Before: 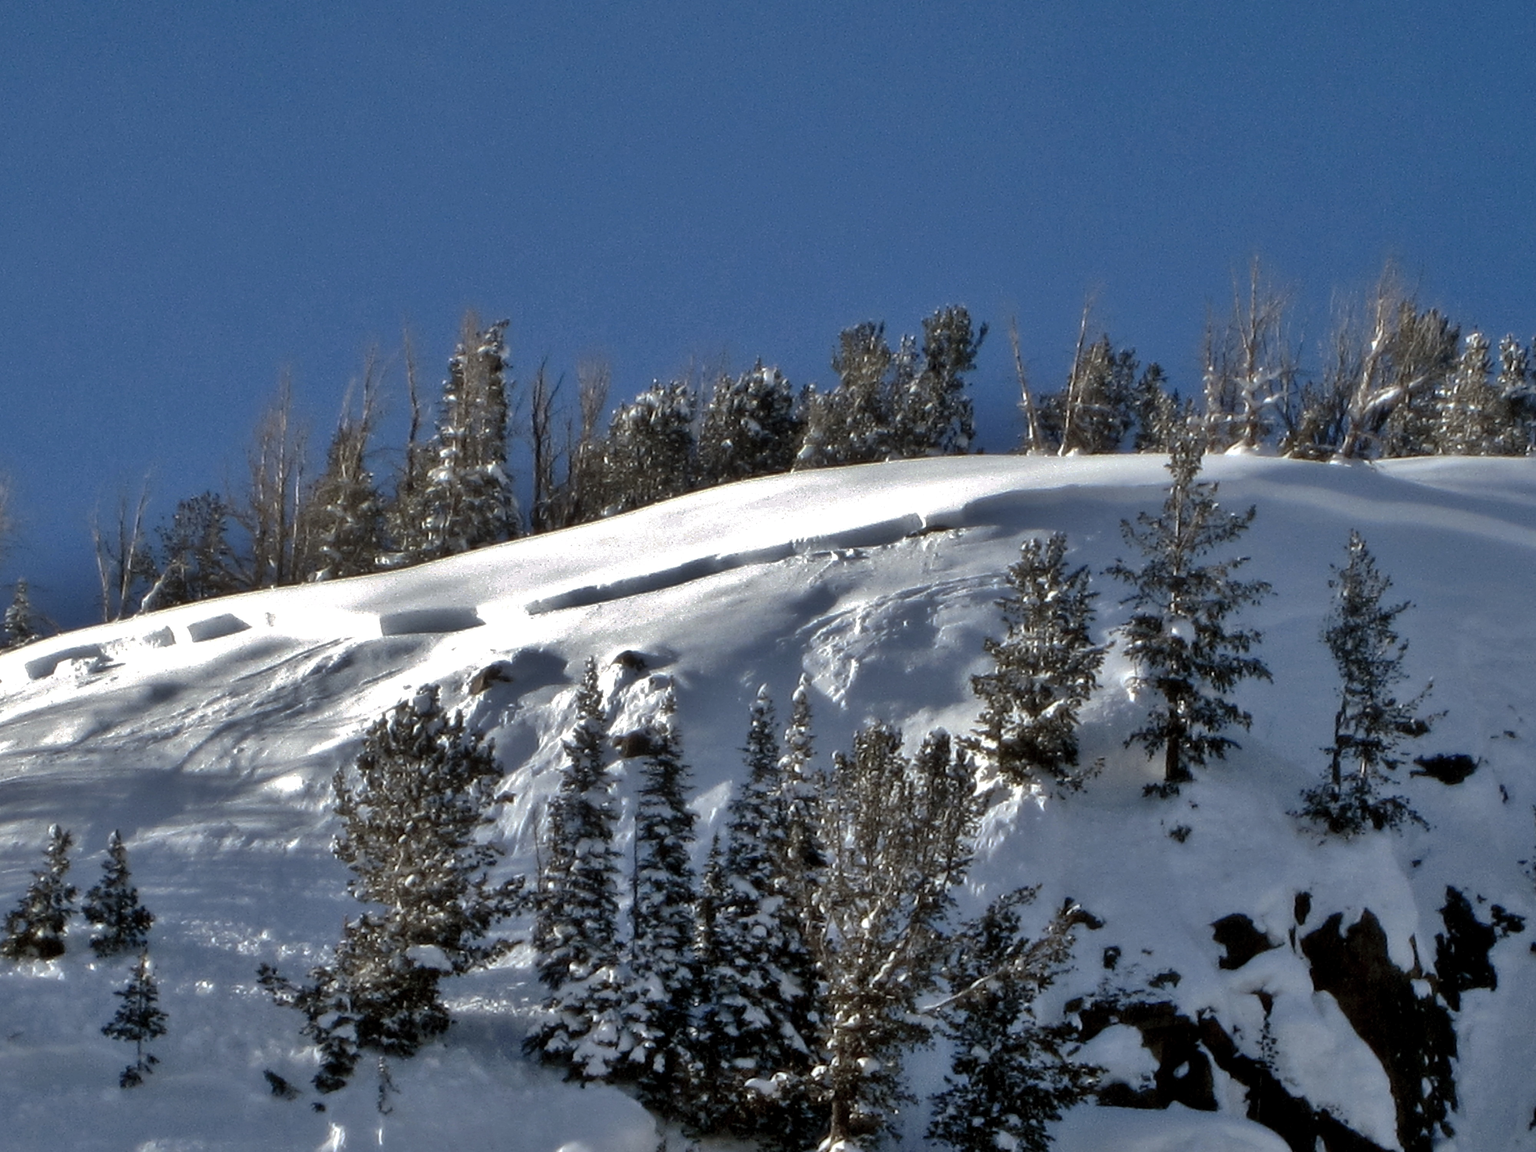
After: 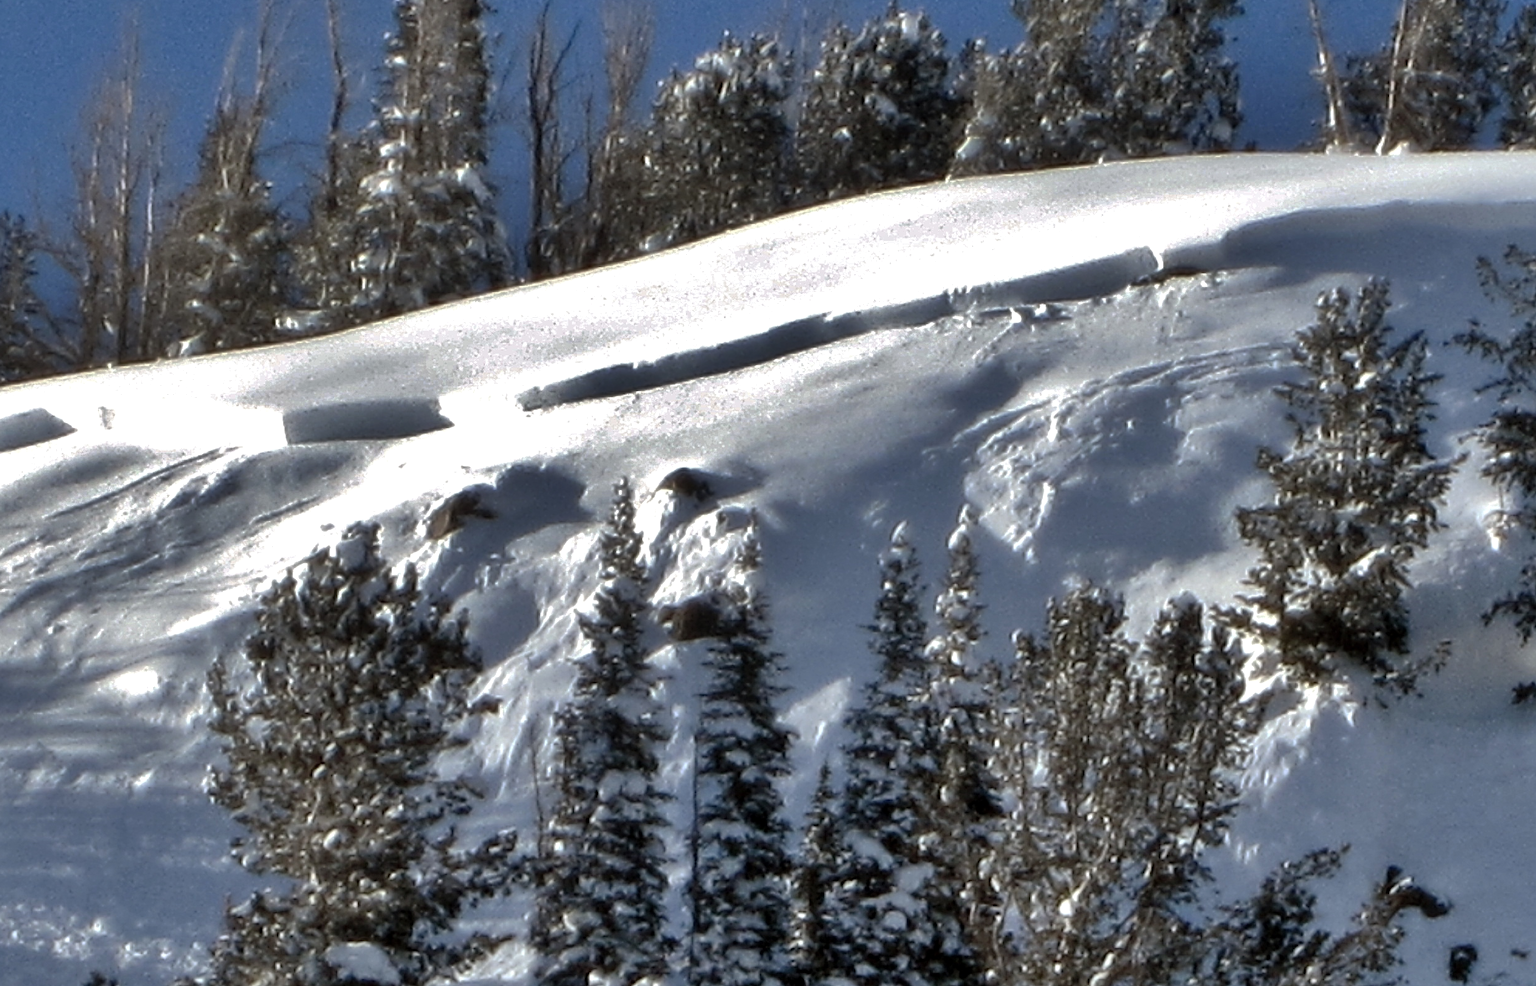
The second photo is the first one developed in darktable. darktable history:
shadows and highlights: shadows 12, white point adjustment 1.2, soften with gaussian
crop: left 13.312%, top 31.28%, right 24.627%, bottom 15.582%
